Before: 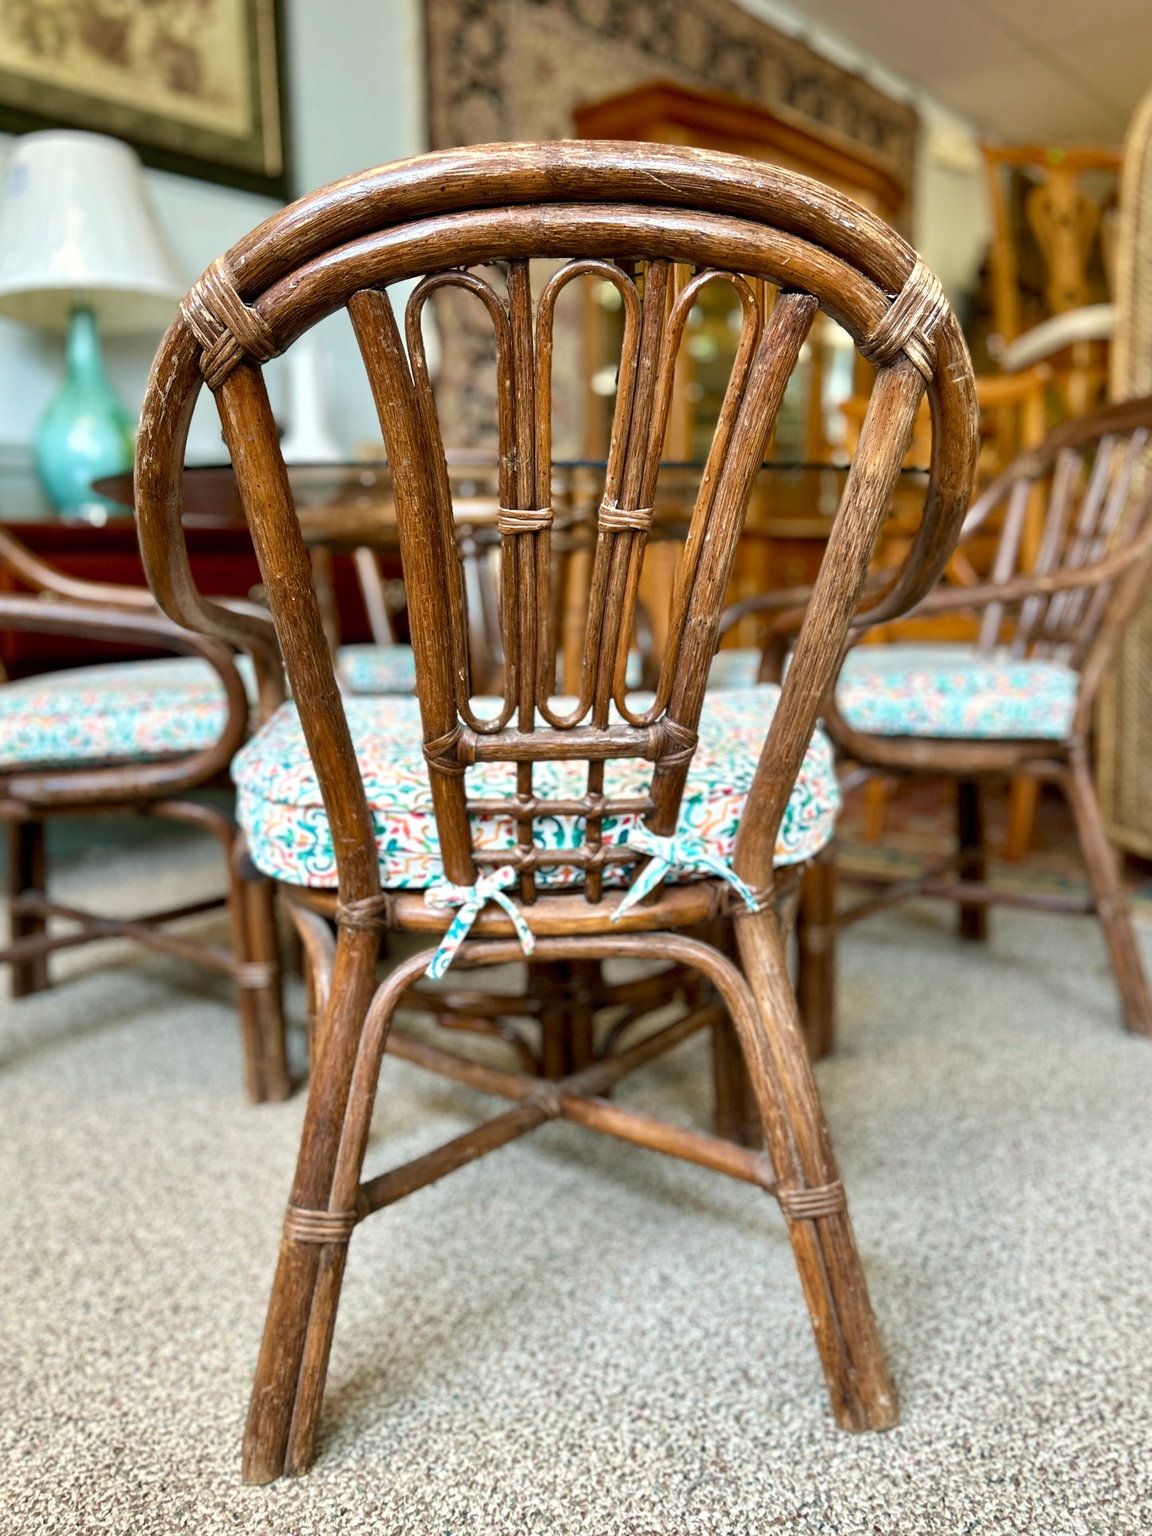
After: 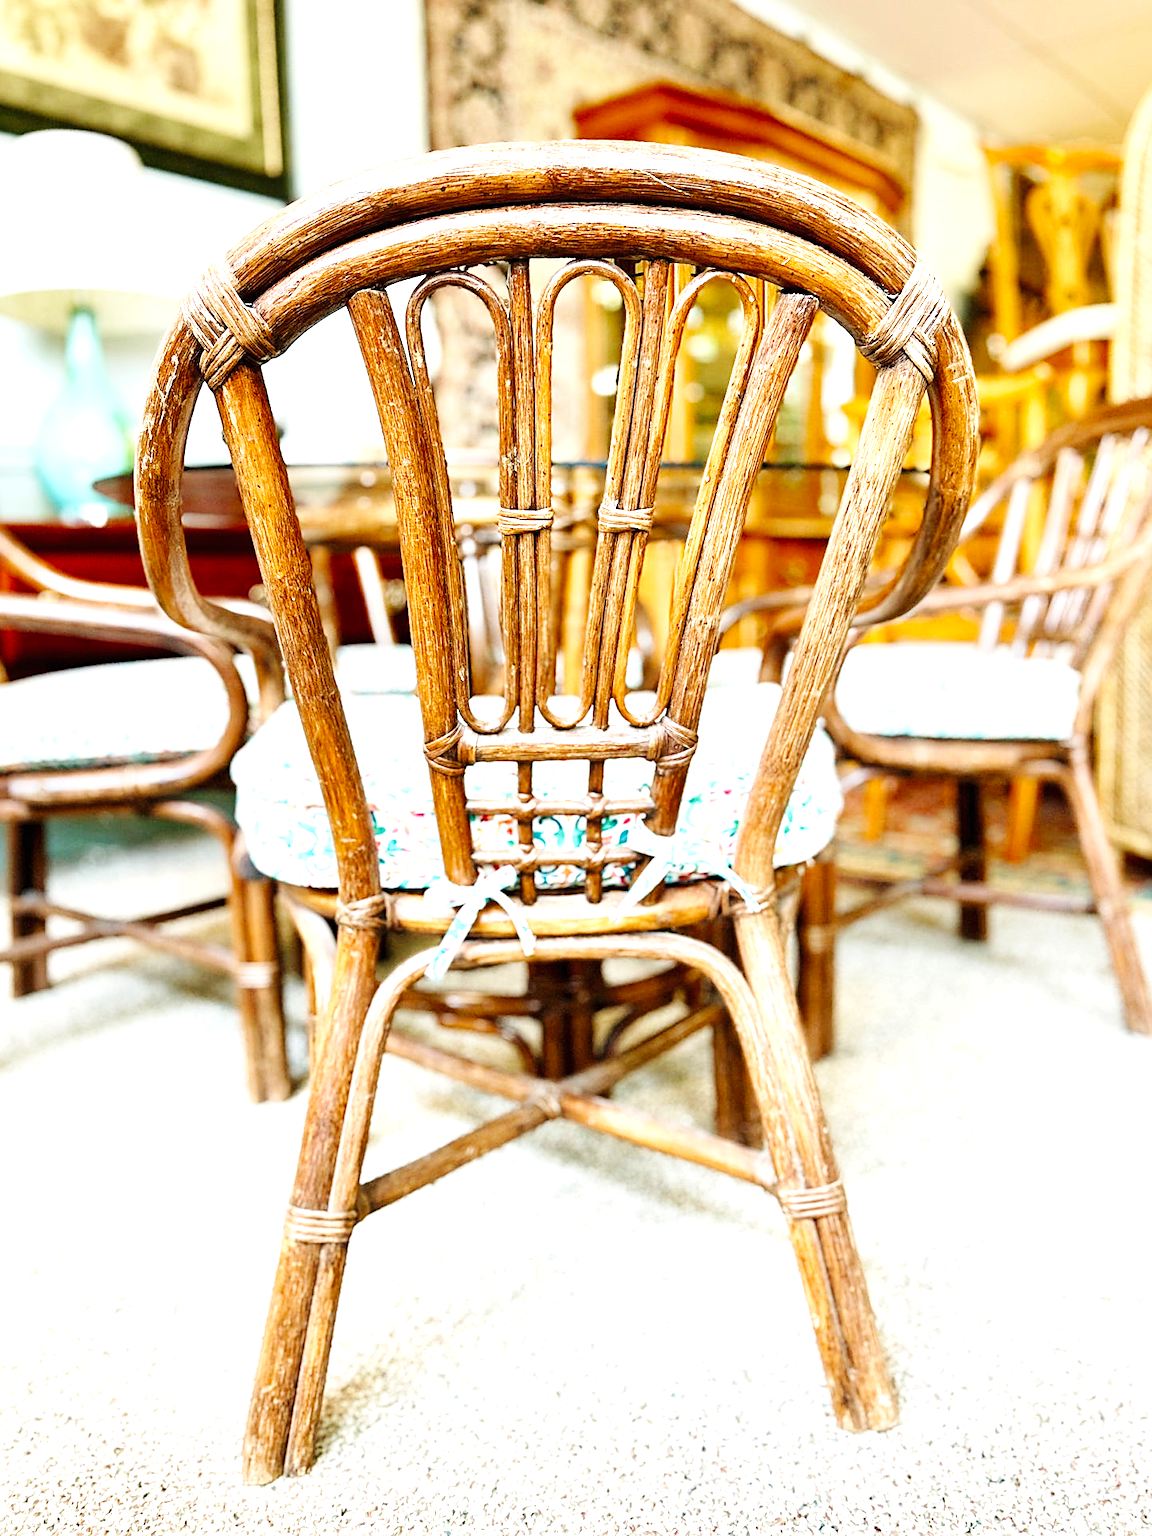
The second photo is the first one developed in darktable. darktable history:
sharpen: on, module defaults
base curve: curves: ch0 [(0, 0) (0.036, 0.025) (0.121, 0.166) (0.206, 0.329) (0.605, 0.79) (1, 1)], preserve colors none
exposure: black level correction 0, exposure 1.45 EV, compensate exposure bias true, compensate highlight preservation false
